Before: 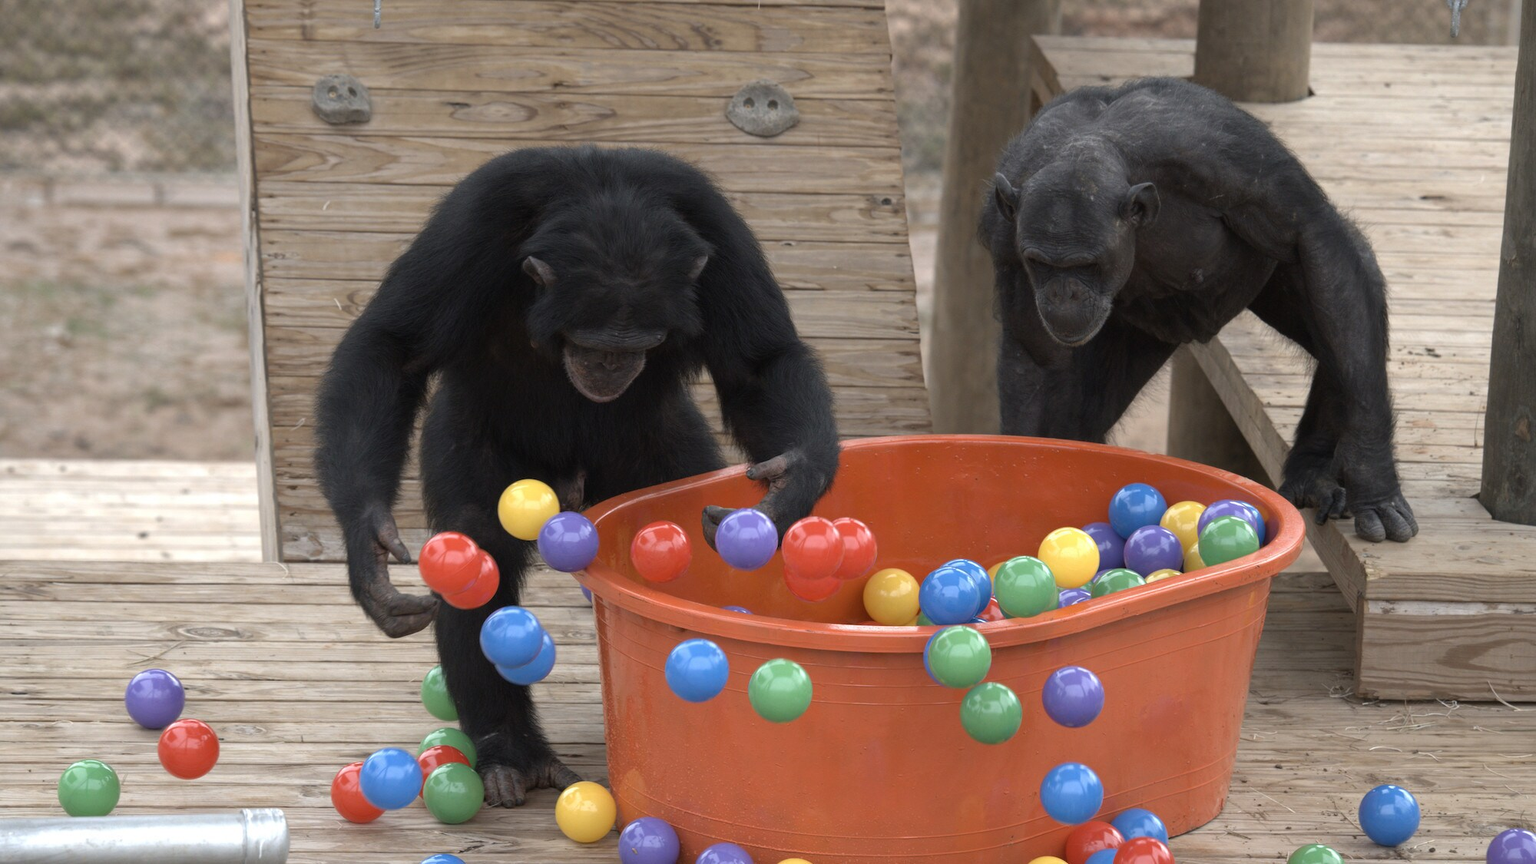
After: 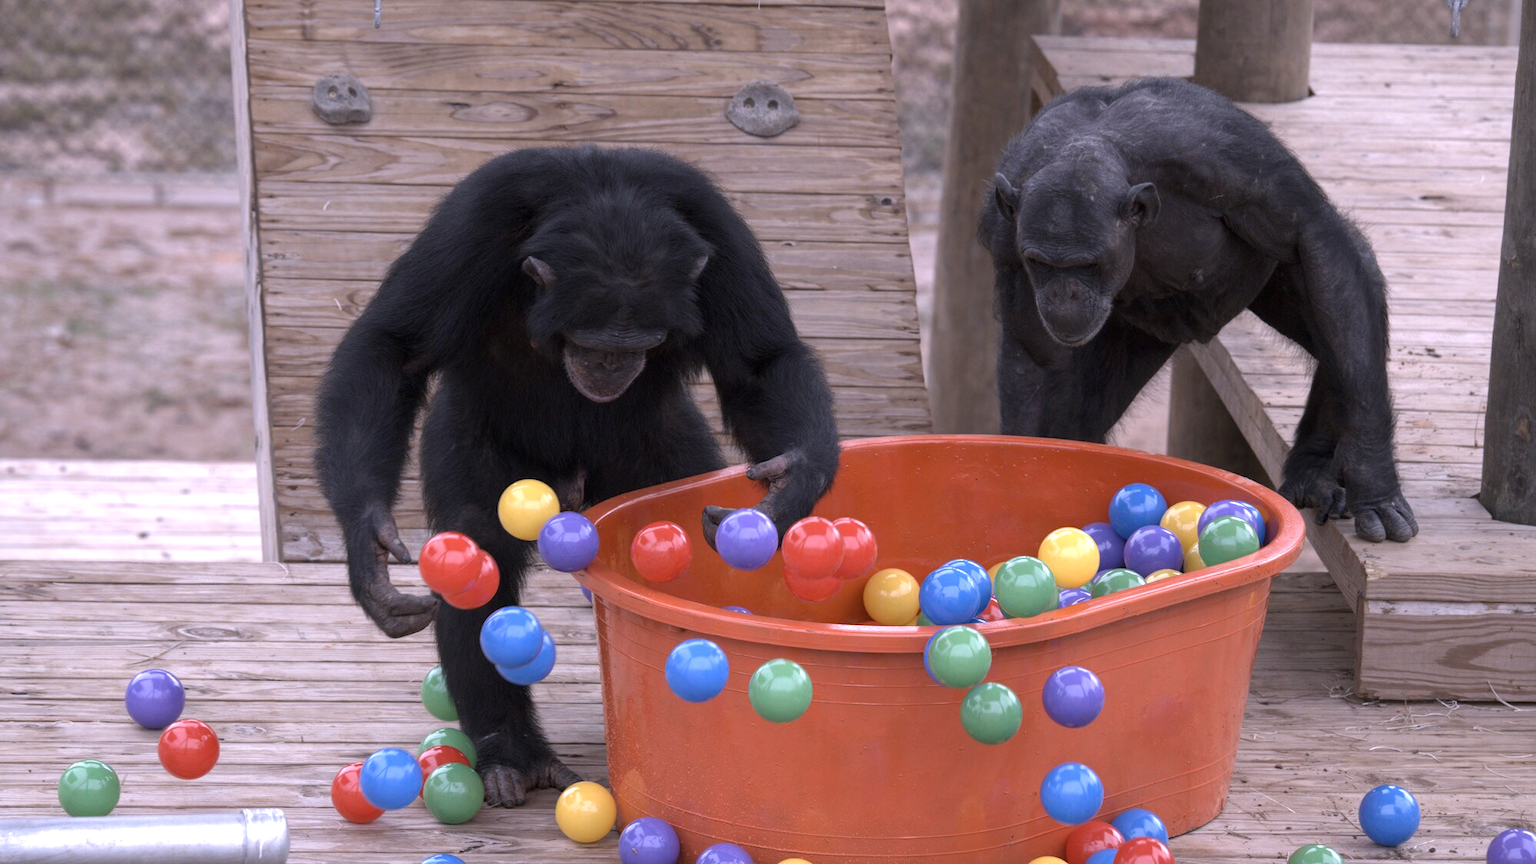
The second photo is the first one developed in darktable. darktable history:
white balance: red 1.042, blue 1.17
local contrast: highlights 100%, shadows 100%, detail 120%, midtone range 0.2
